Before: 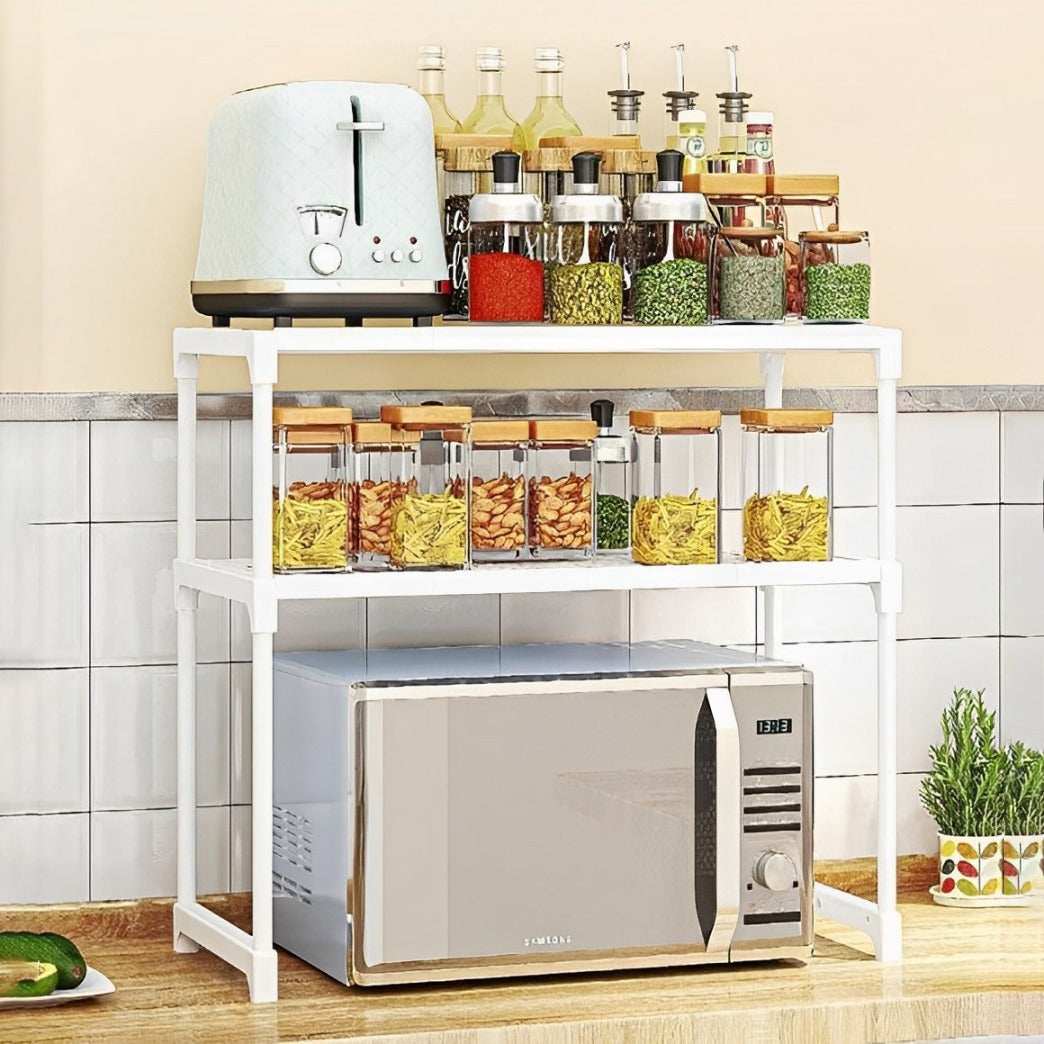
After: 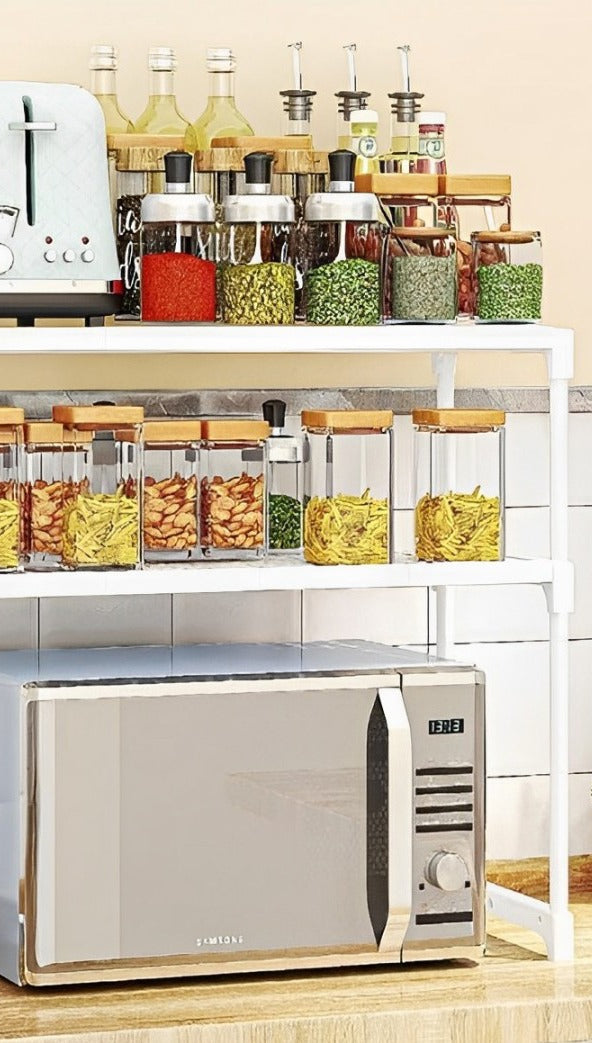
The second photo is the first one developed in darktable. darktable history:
crop: left 31.471%, top 0.001%, right 11.749%
